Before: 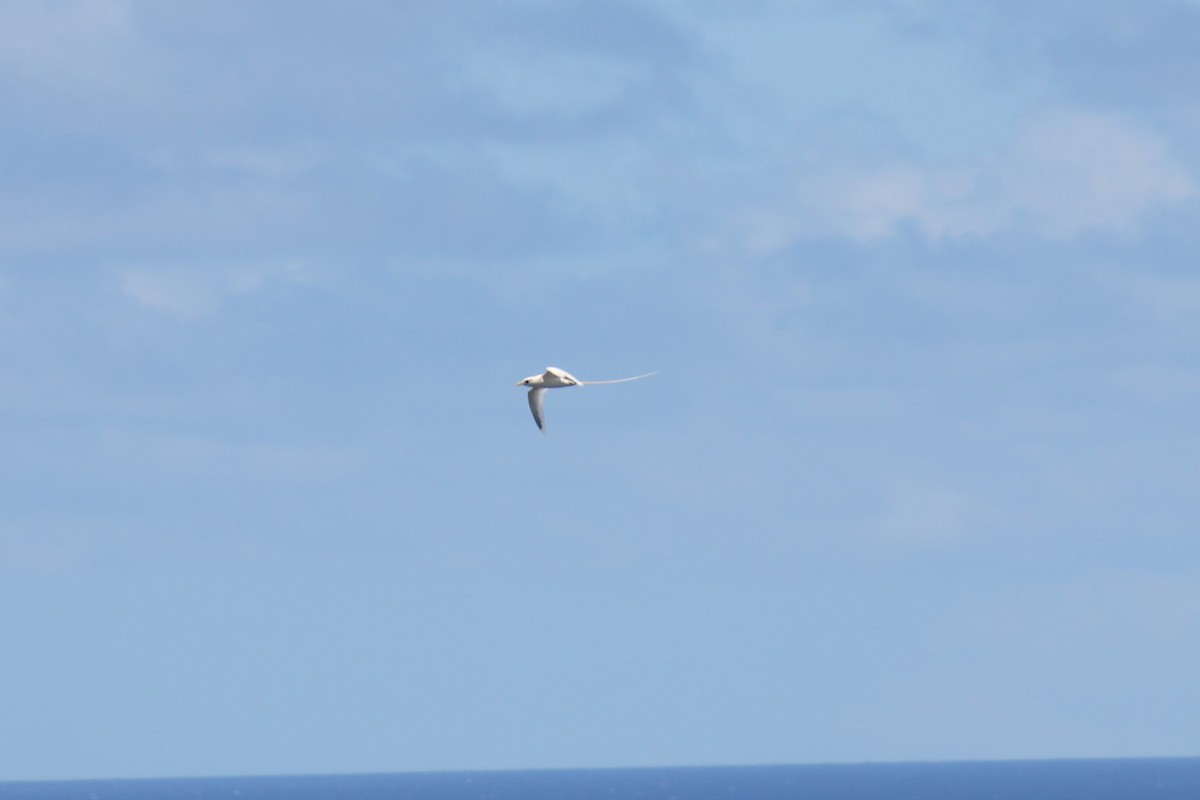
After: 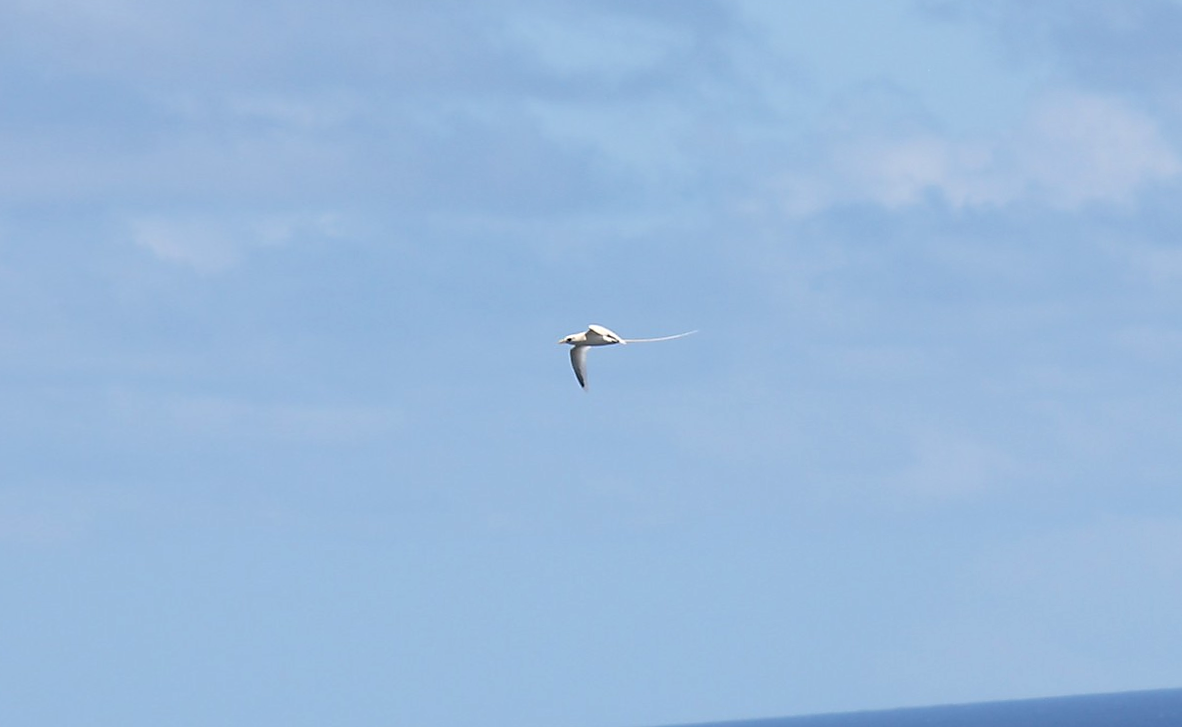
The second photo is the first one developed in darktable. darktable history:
rotate and perspective: rotation -0.013°, lens shift (vertical) -0.027, lens shift (horizontal) 0.178, crop left 0.016, crop right 0.989, crop top 0.082, crop bottom 0.918
sharpen: radius 1.4, amount 1.25, threshold 0.7
rgb curve: curves: ch0 [(0, 0) (0.078, 0.051) (0.929, 0.956) (1, 1)], compensate middle gray true
